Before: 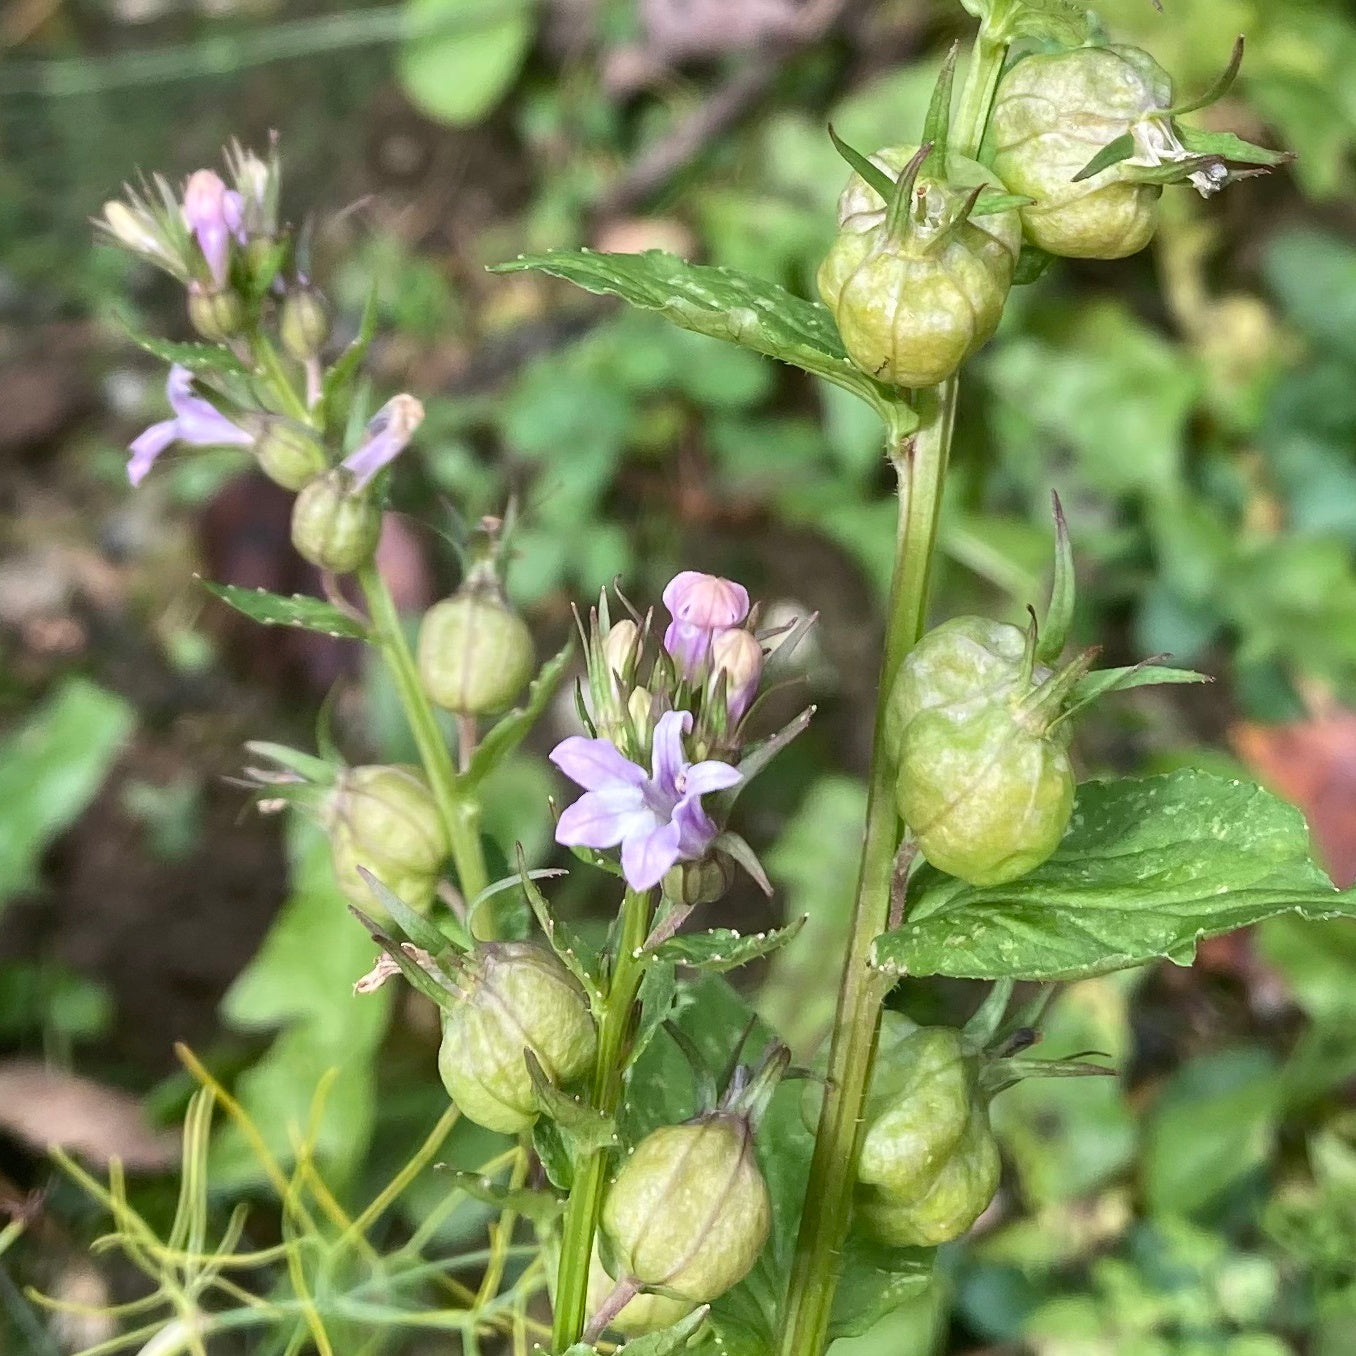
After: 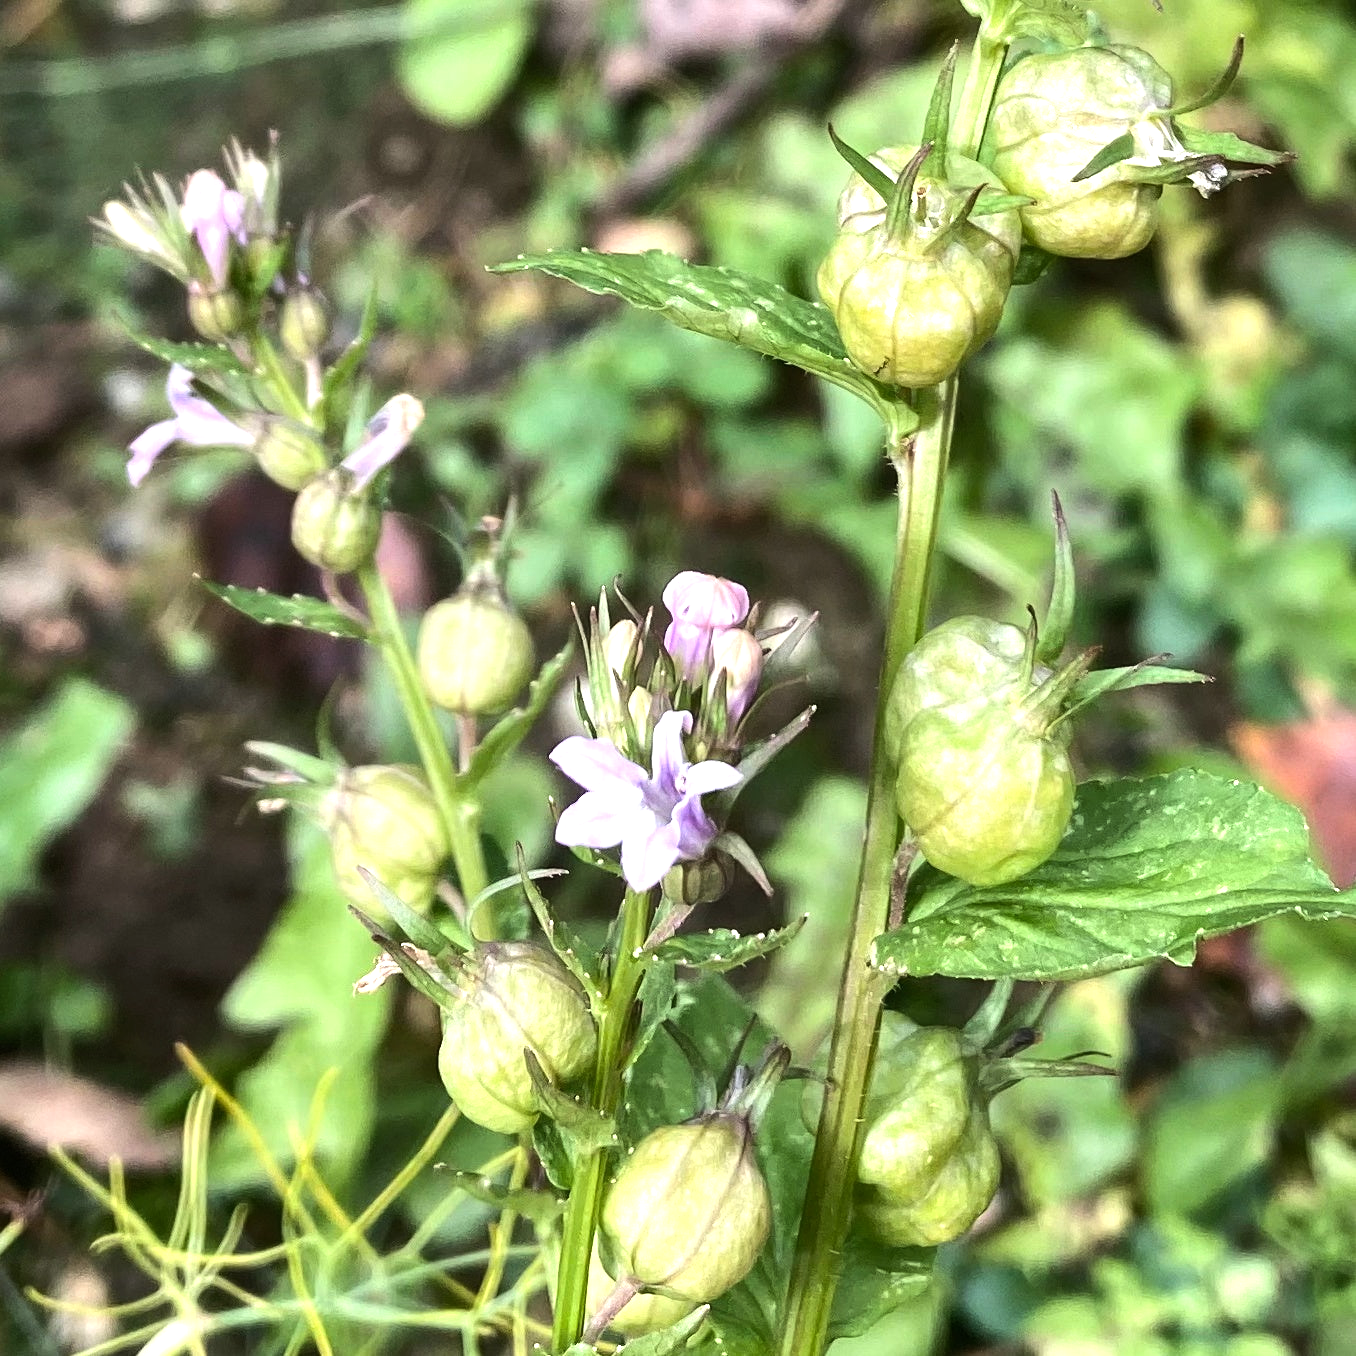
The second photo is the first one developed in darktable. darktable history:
tone equalizer: -8 EV -0.75 EV, -7 EV -0.7 EV, -6 EV -0.6 EV, -5 EV -0.4 EV, -3 EV 0.4 EV, -2 EV 0.6 EV, -1 EV 0.7 EV, +0 EV 0.75 EV, edges refinement/feathering 500, mask exposure compensation -1.57 EV, preserve details no
levels: levels [0, 0.498, 1]
